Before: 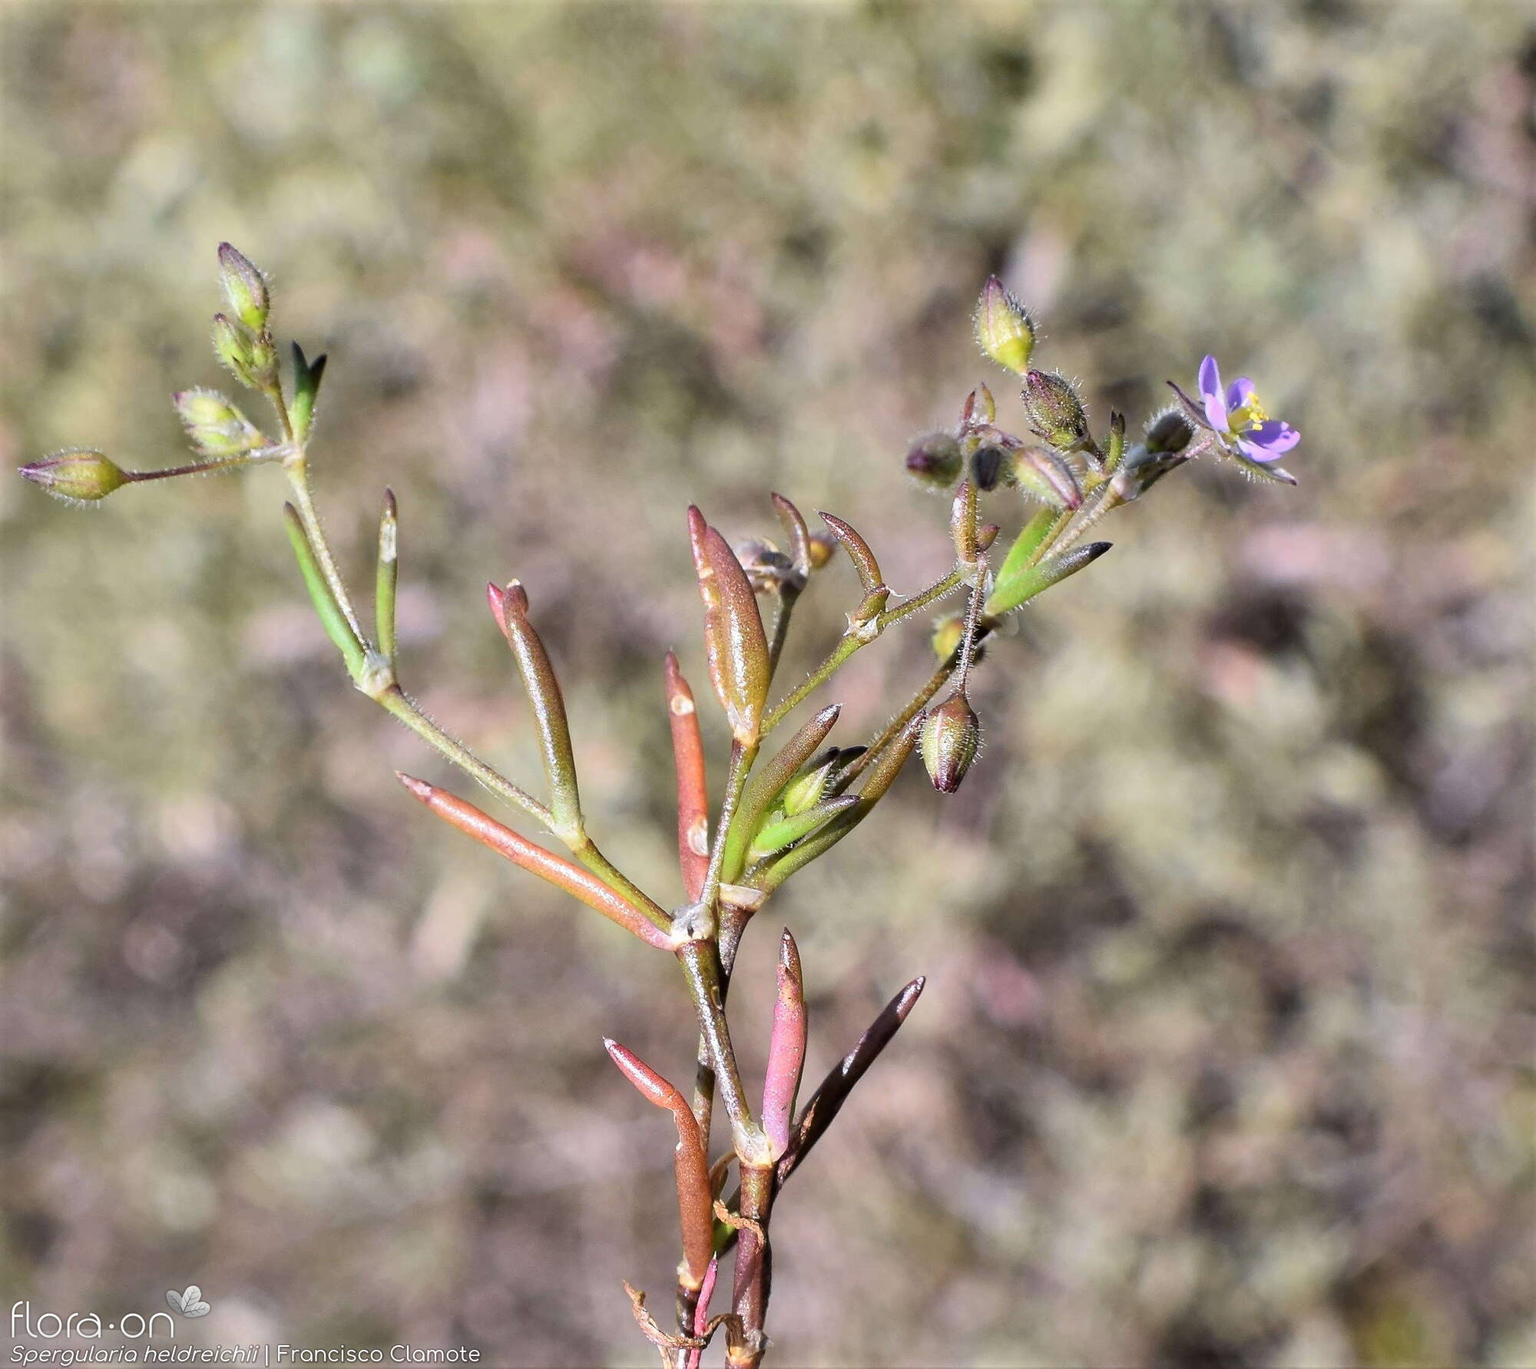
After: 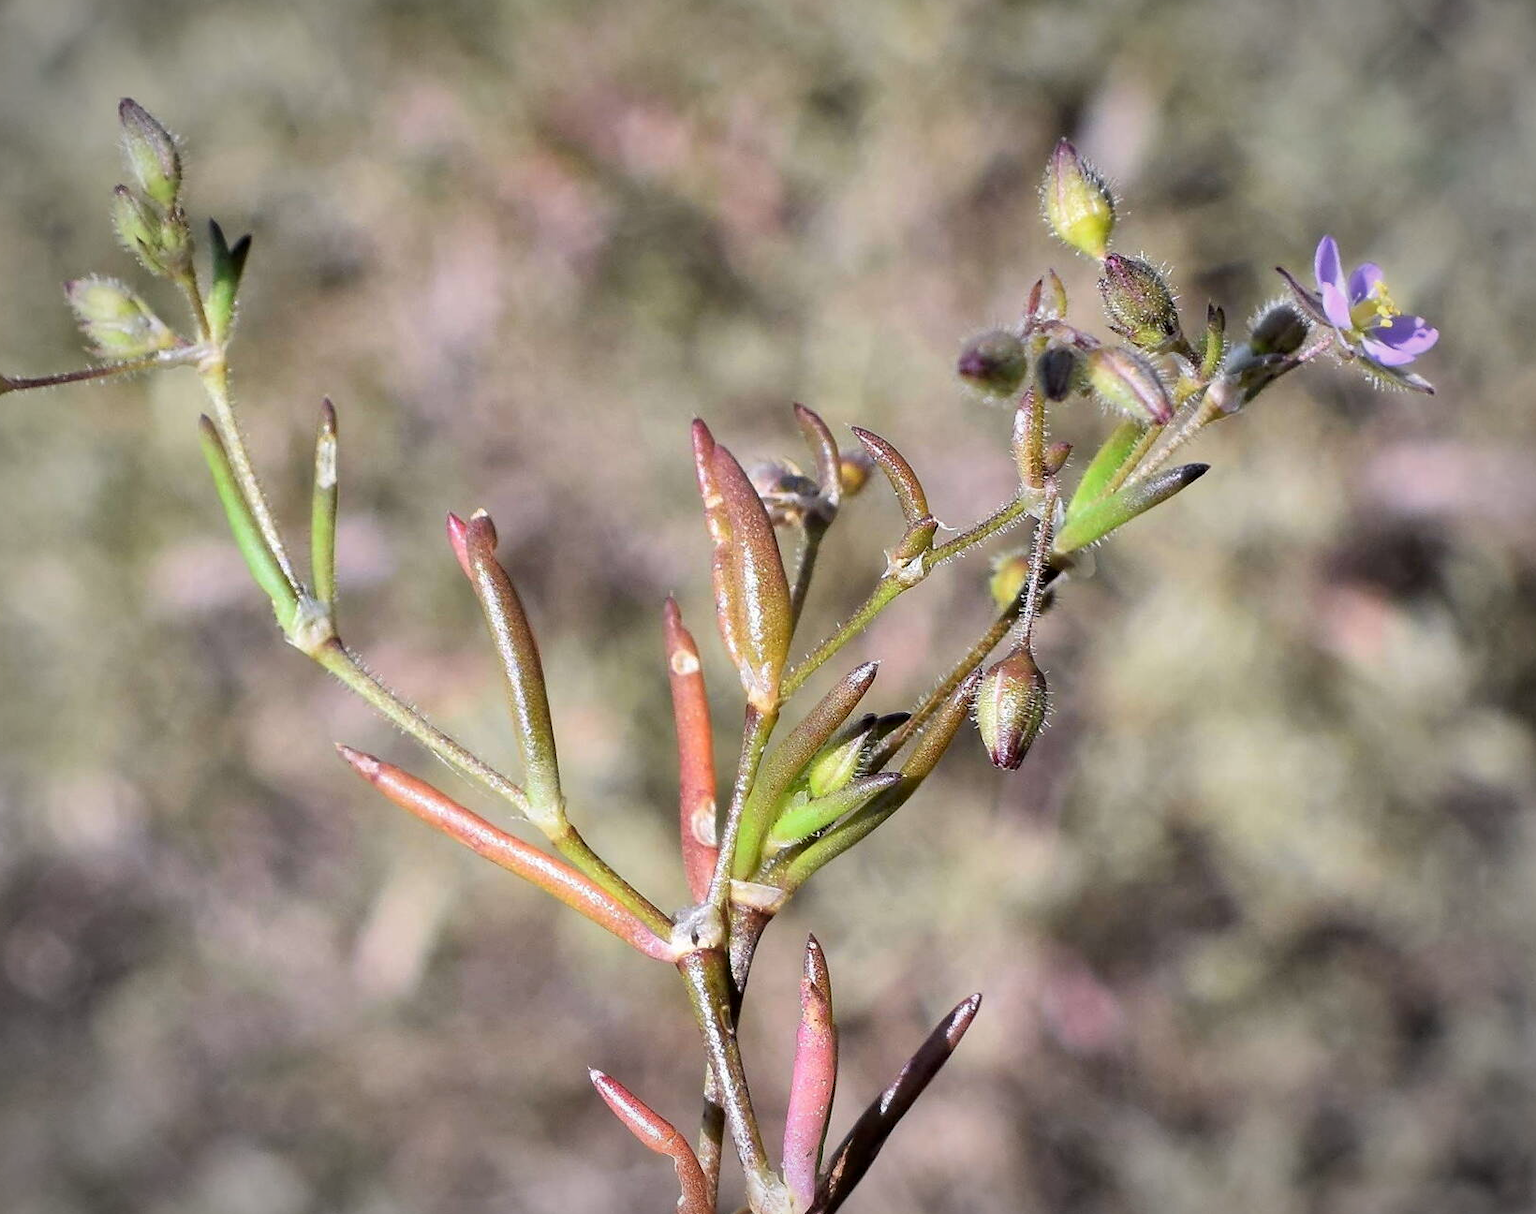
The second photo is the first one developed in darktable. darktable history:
crop: left 7.856%, top 11.836%, right 10.12%, bottom 15.387%
exposure: black level correction 0.001, compensate highlight preservation false
vignetting: automatic ratio true
